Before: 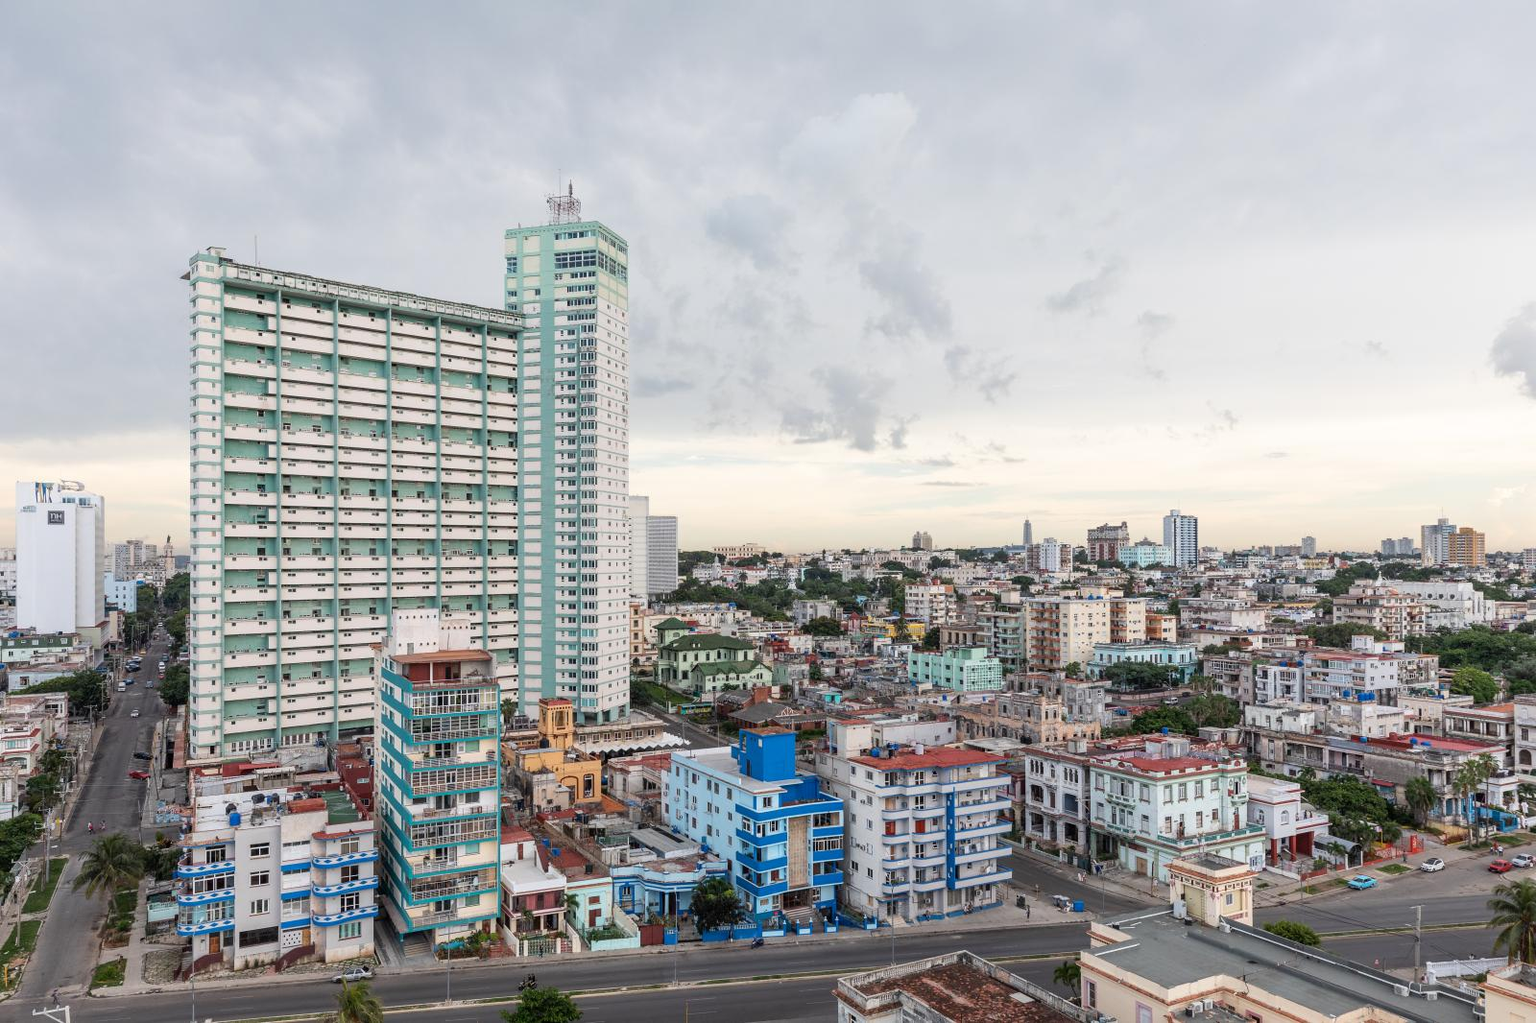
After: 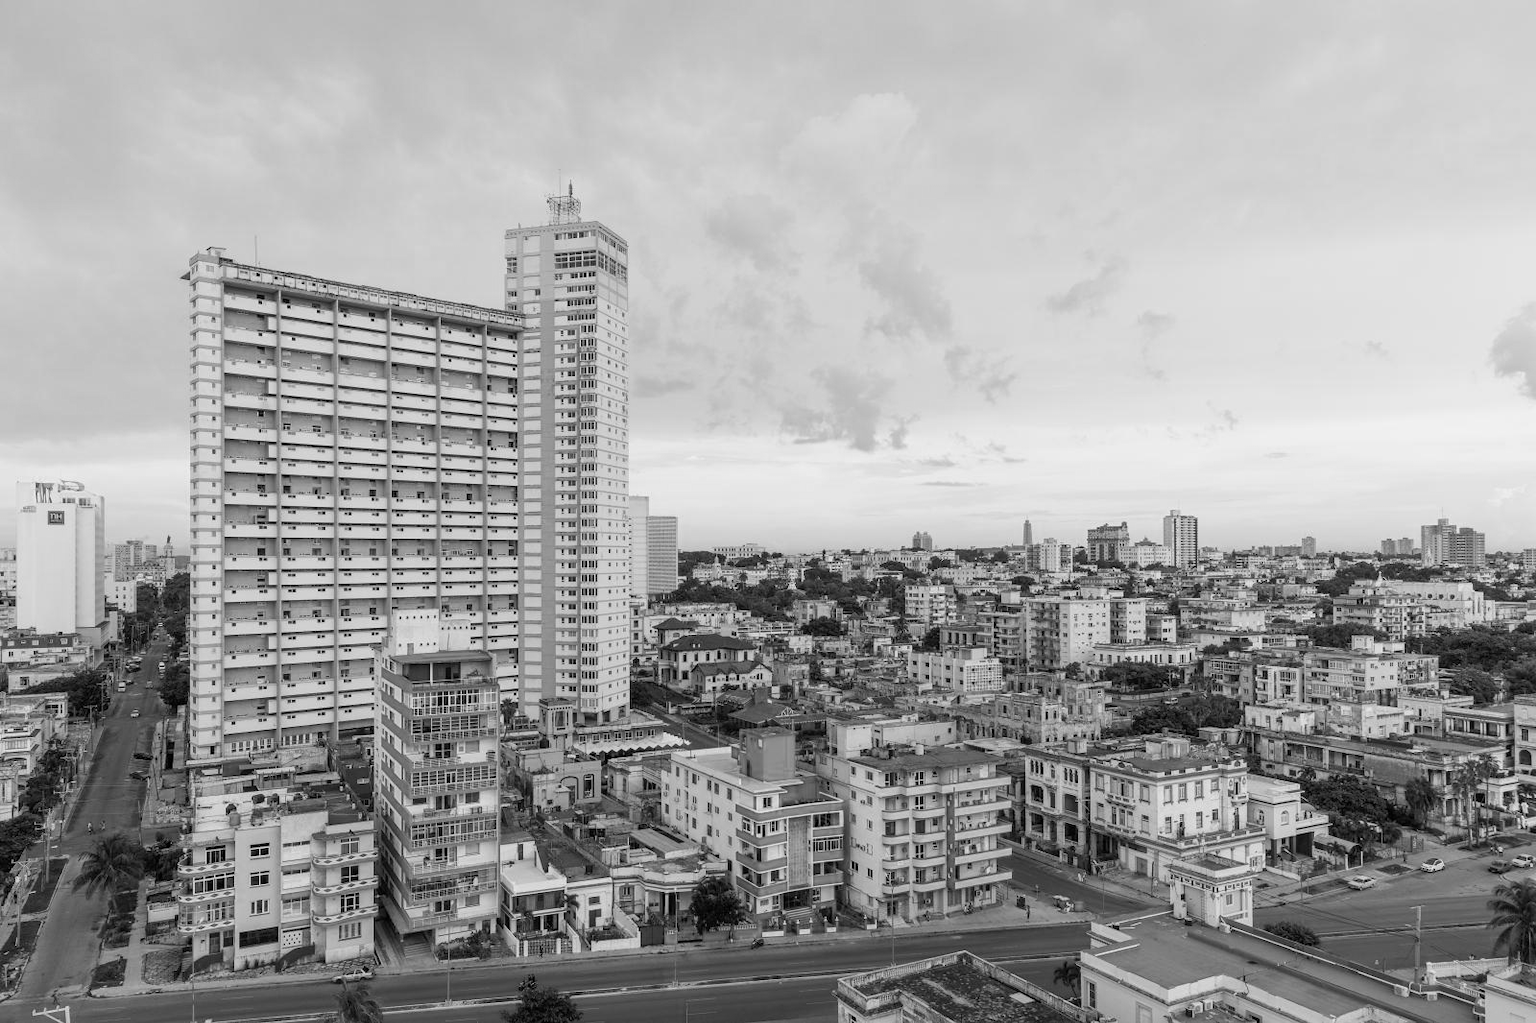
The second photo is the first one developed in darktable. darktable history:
color calibration: output gray [0.253, 0.26, 0.487, 0], illuminant same as pipeline (D50), adaptation XYZ, x 0.346, y 0.358, temperature 5015.61 K
